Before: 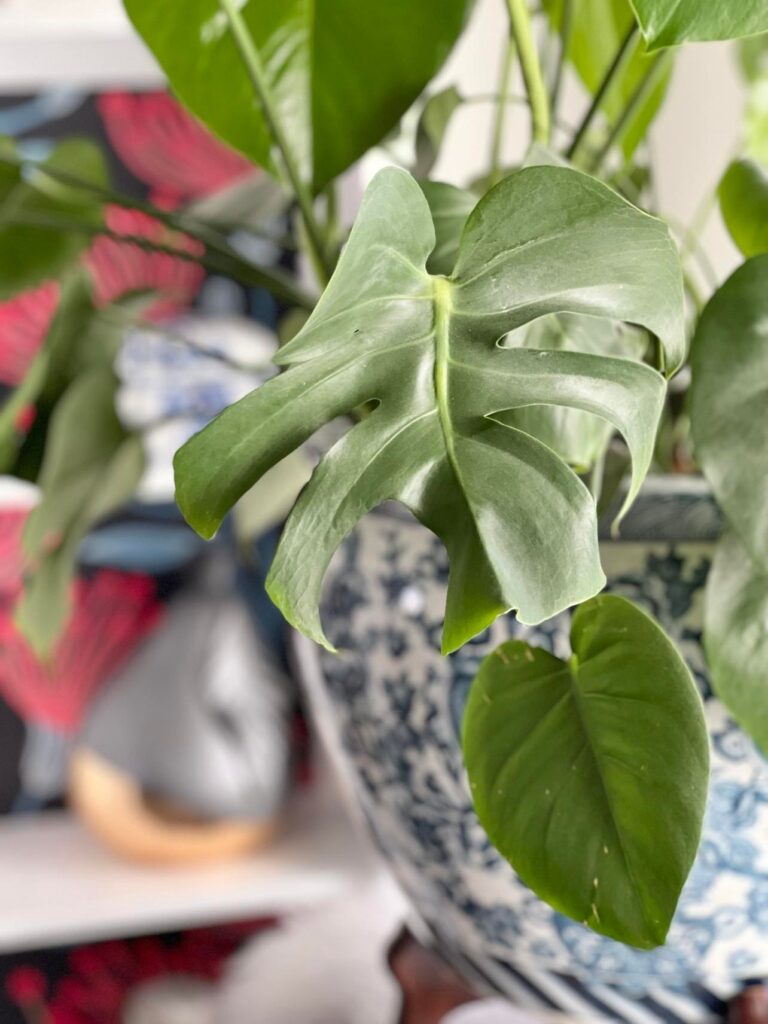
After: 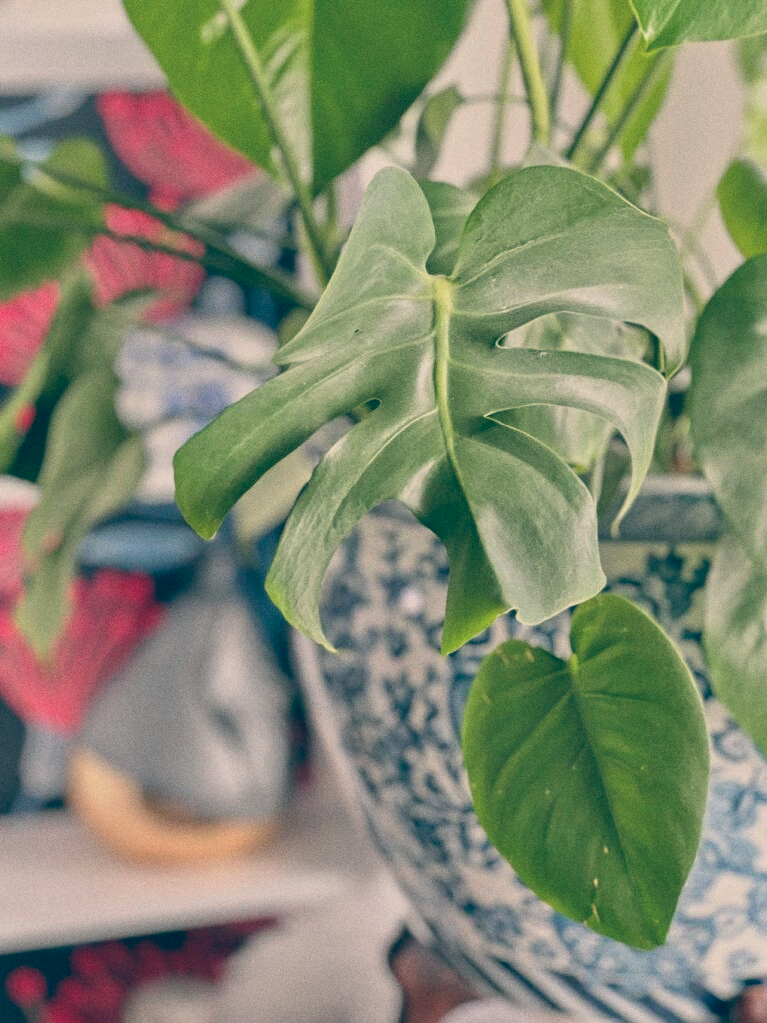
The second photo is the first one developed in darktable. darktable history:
grain: coarseness 0.09 ISO
exposure: exposure 0.29 EV, compensate highlight preservation false
tone equalizer: -8 EV -0.002 EV, -7 EV 0.005 EV, -6 EV -0.008 EV, -5 EV 0.007 EV, -4 EV -0.042 EV, -3 EV -0.233 EV, -2 EV -0.662 EV, -1 EV -0.983 EV, +0 EV -0.969 EV, smoothing diameter 2%, edges refinement/feathering 20, mask exposure compensation -1.57 EV, filter diffusion 5
color balance: lift [1.006, 0.985, 1.002, 1.015], gamma [1, 0.953, 1.008, 1.047], gain [1.076, 1.13, 1.004, 0.87]
white balance: red 1, blue 1
crop and rotate: left 0.126%
base curve: exposure shift 0, preserve colors none
